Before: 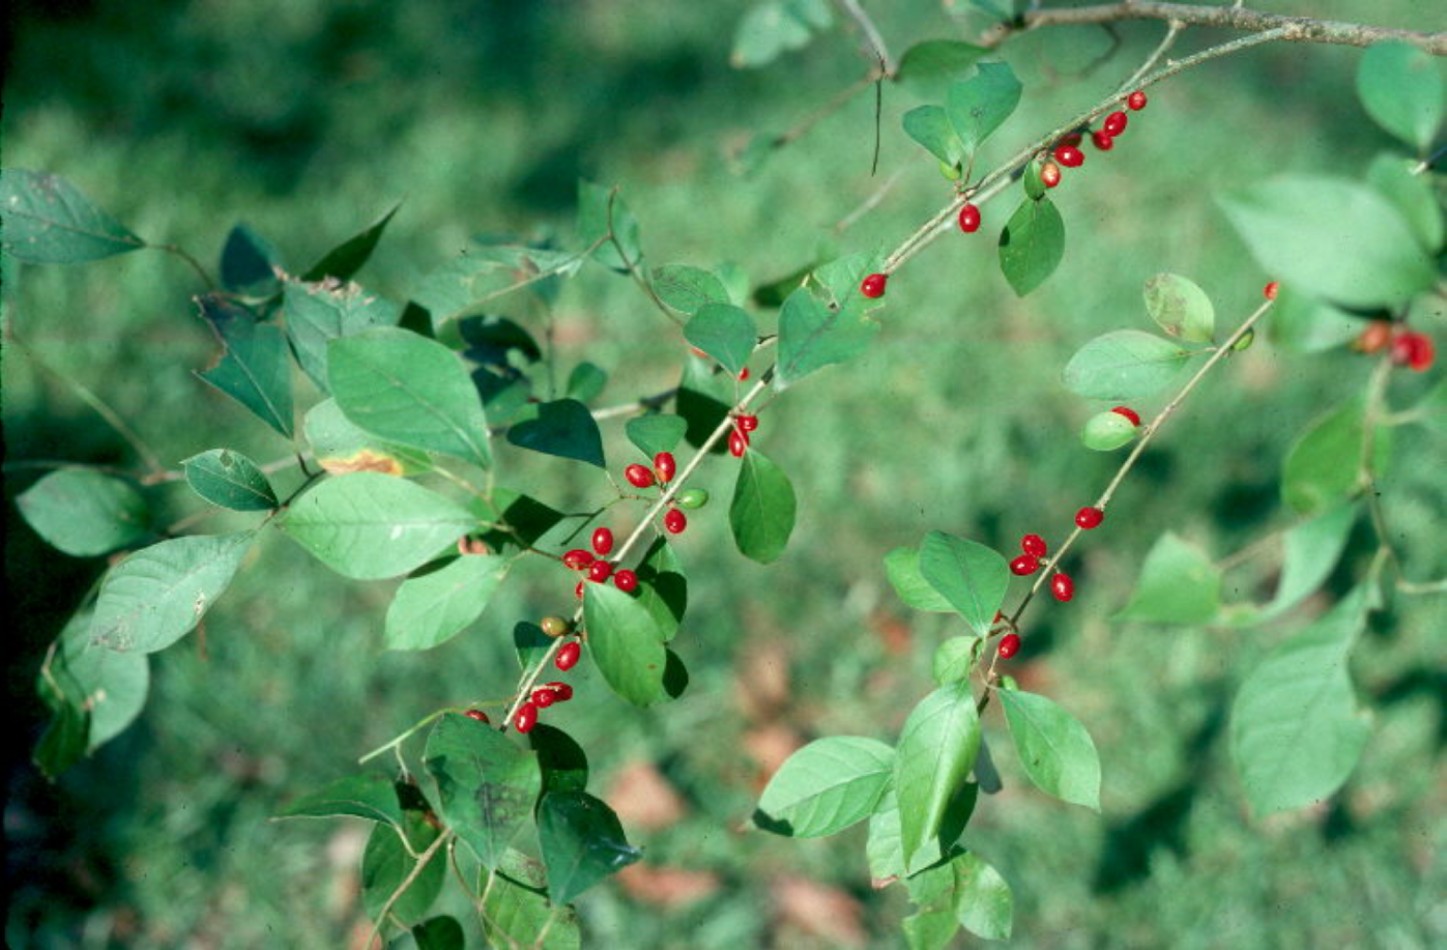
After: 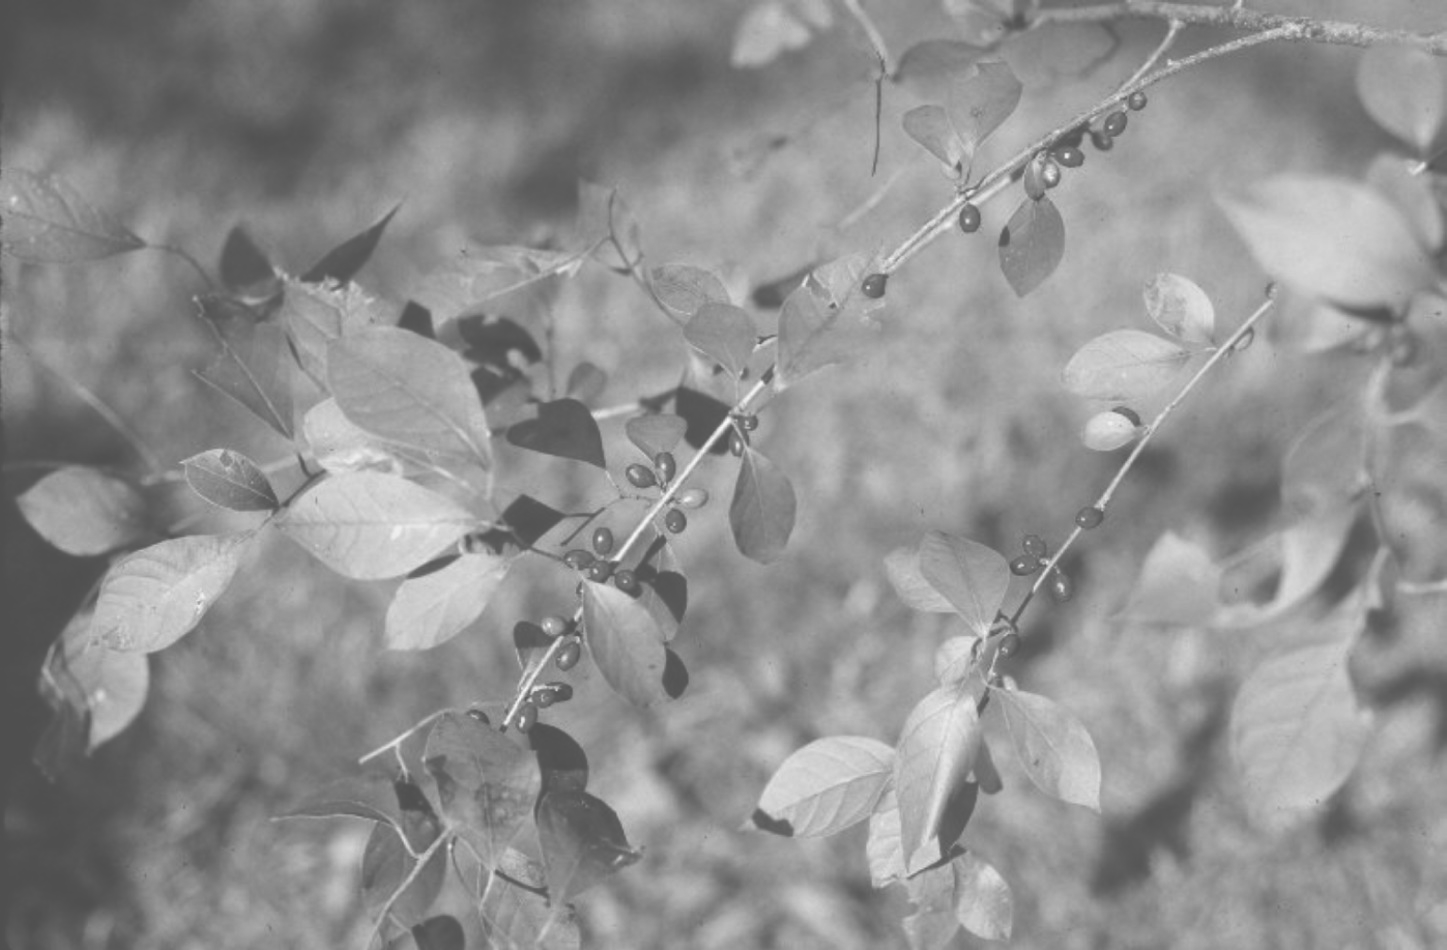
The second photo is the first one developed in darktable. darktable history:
monochrome: a 16.06, b 15.48, size 1
exposure: black level correction -0.087, compensate highlight preservation false
